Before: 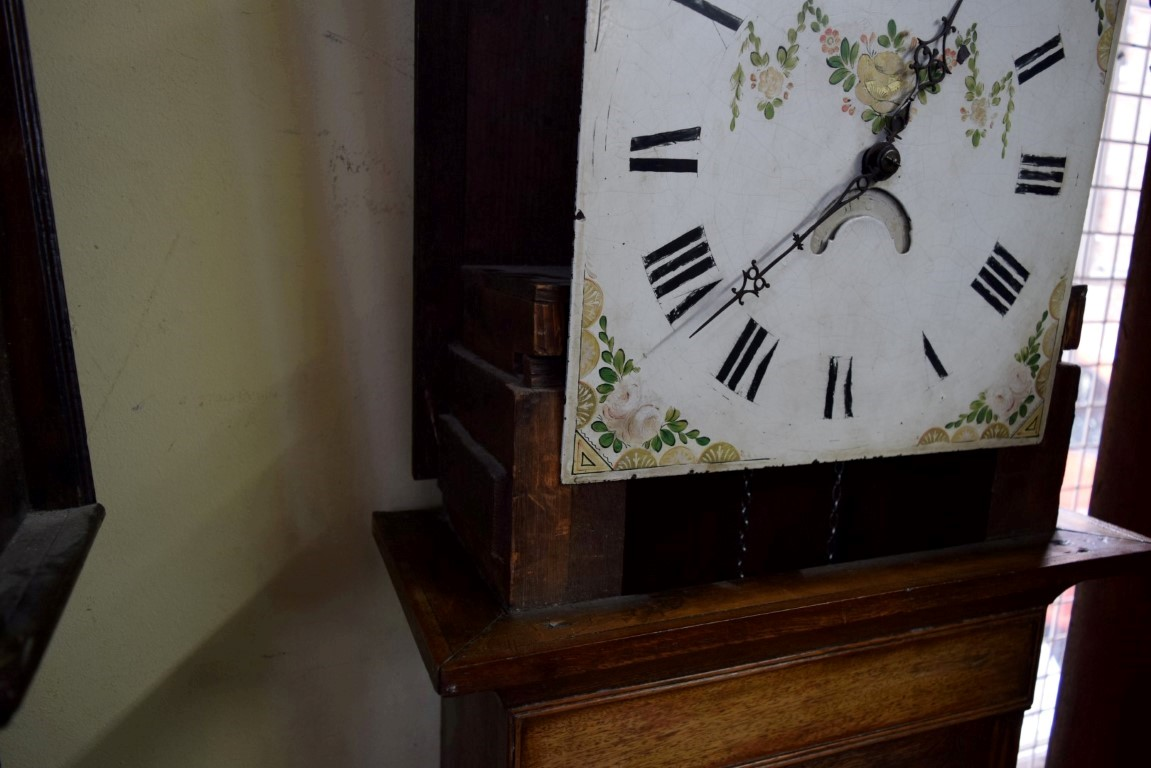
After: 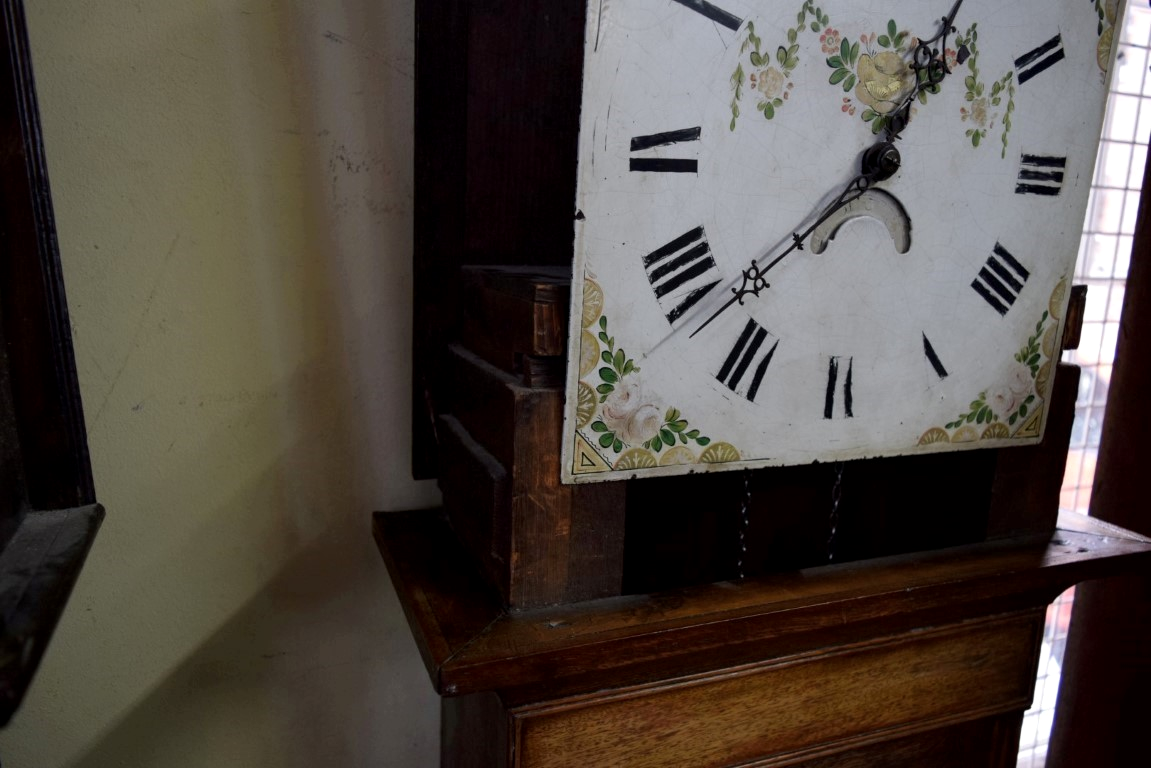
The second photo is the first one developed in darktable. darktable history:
local contrast: highlights 102%, shadows 100%, detail 119%, midtone range 0.2
